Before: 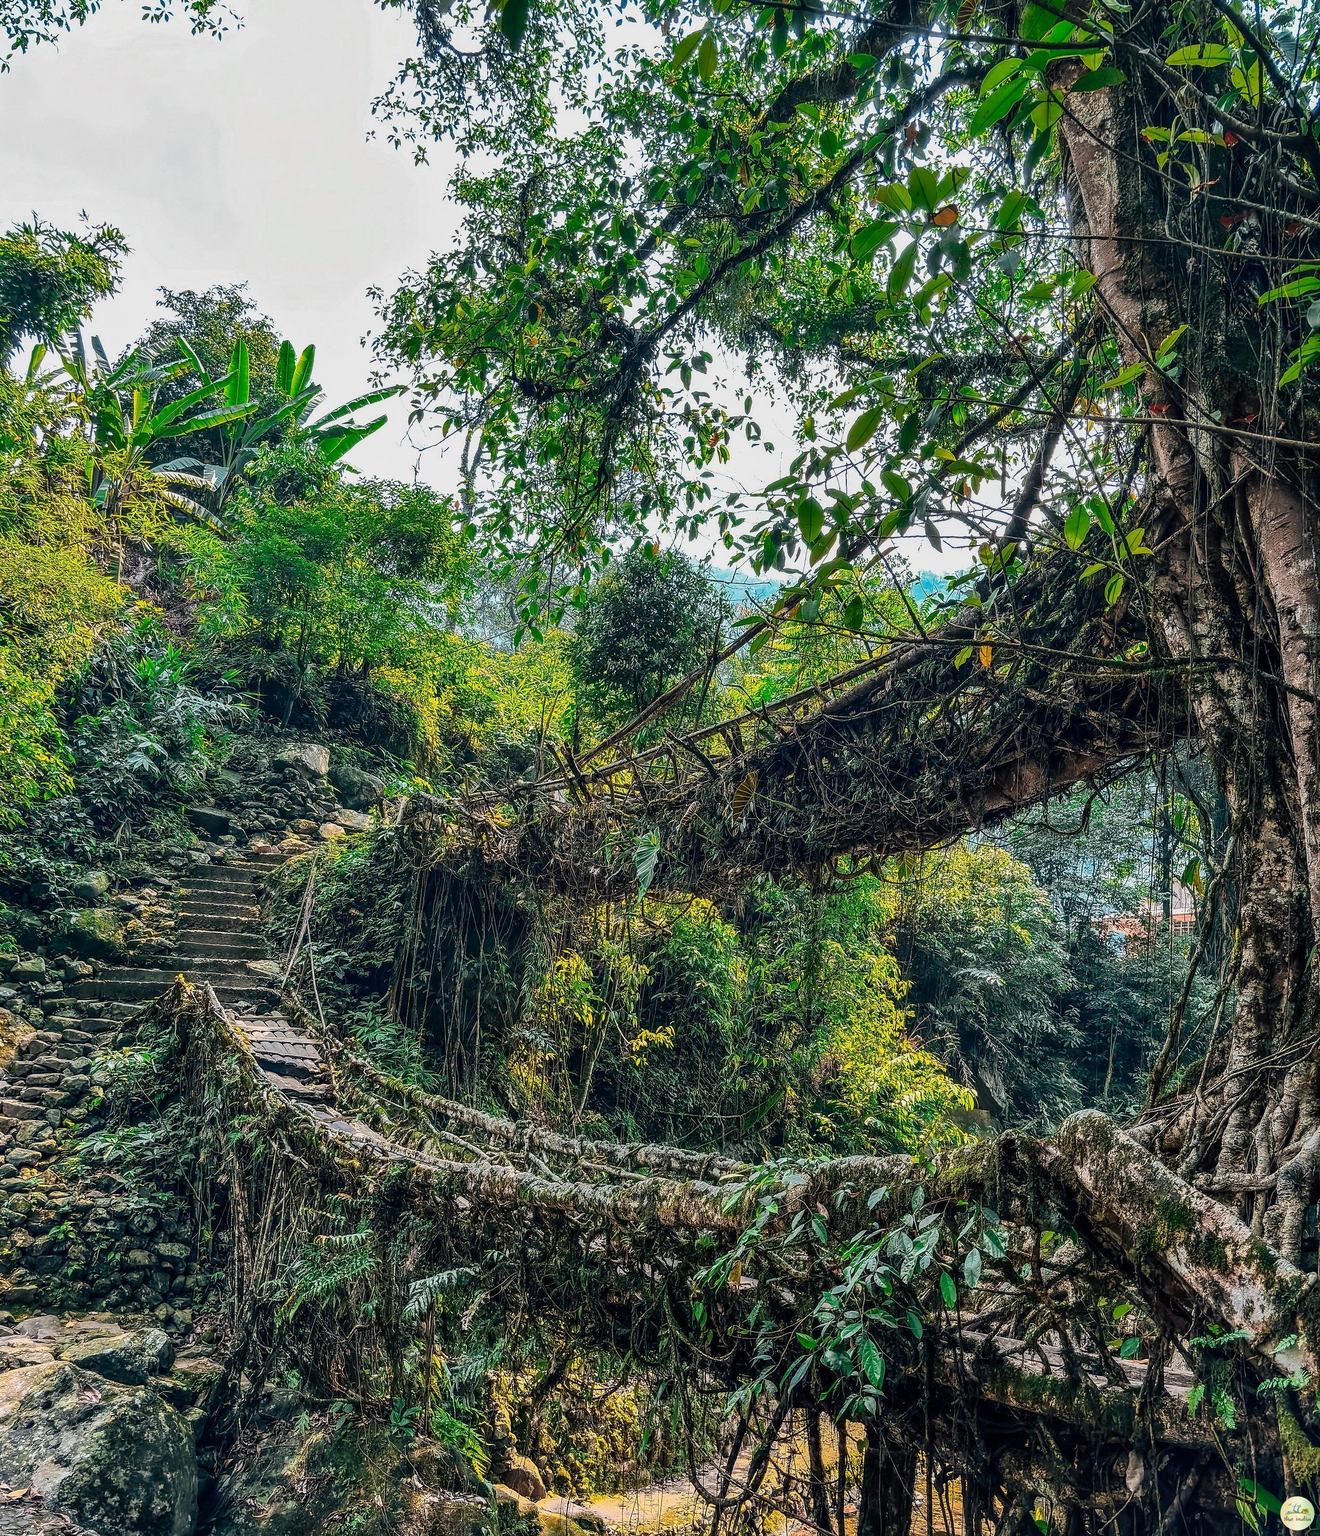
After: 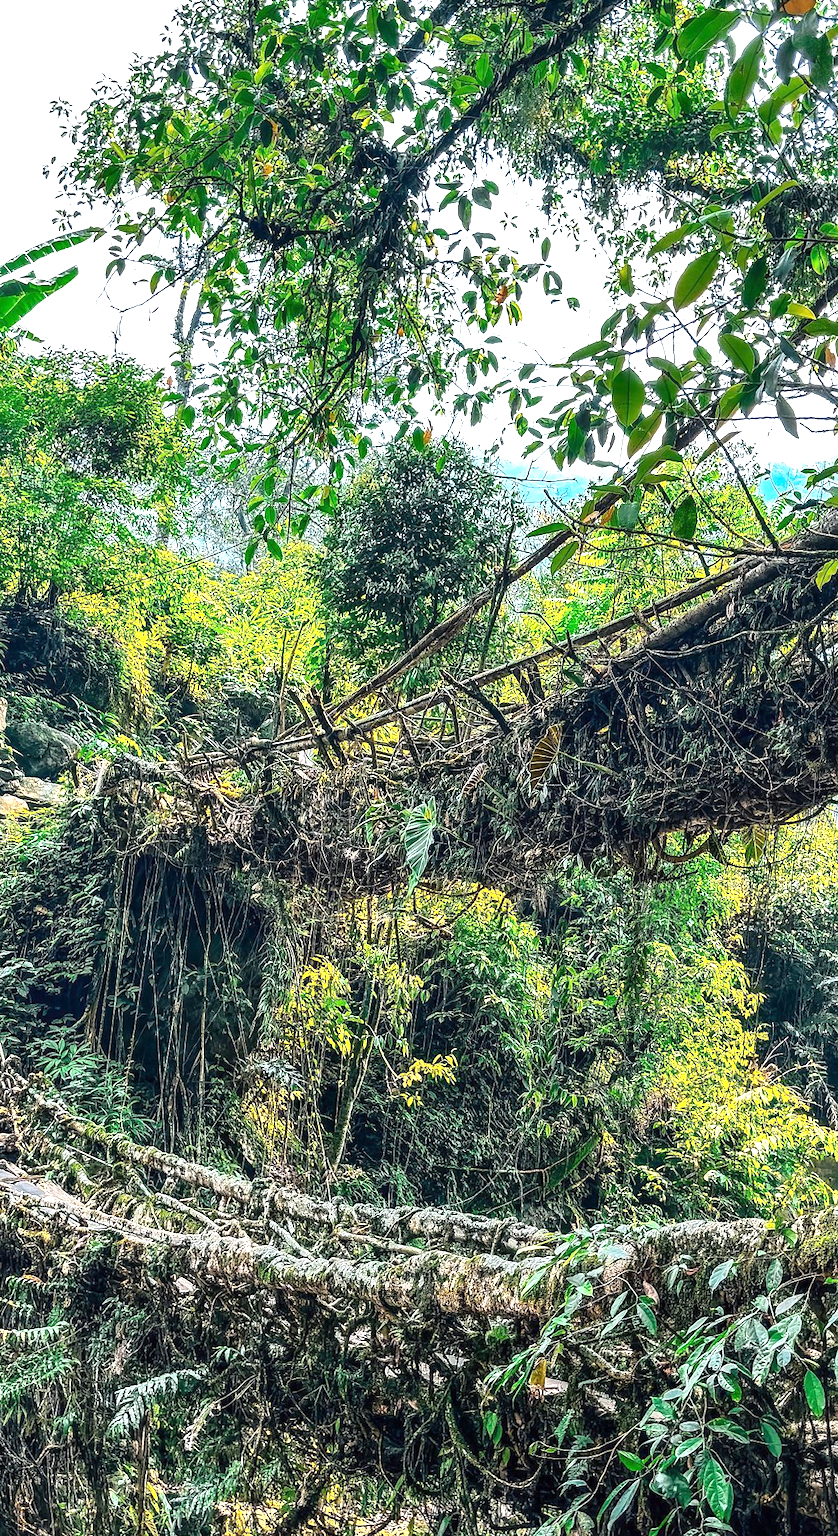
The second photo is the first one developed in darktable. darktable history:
white balance: red 0.986, blue 1.01
crop and rotate: angle 0.02°, left 24.353%, top 13.219%, right 26.156%, bottom 8.224%
exposure: black level correction 0, exposure 0.9 EV, compensate highlight preservation false
rotate and perspective: rotation -0.45°, automatic cropping original format, crop left 0.008, crop right 0.992, crop top 0.012, crop bottom 0.988
